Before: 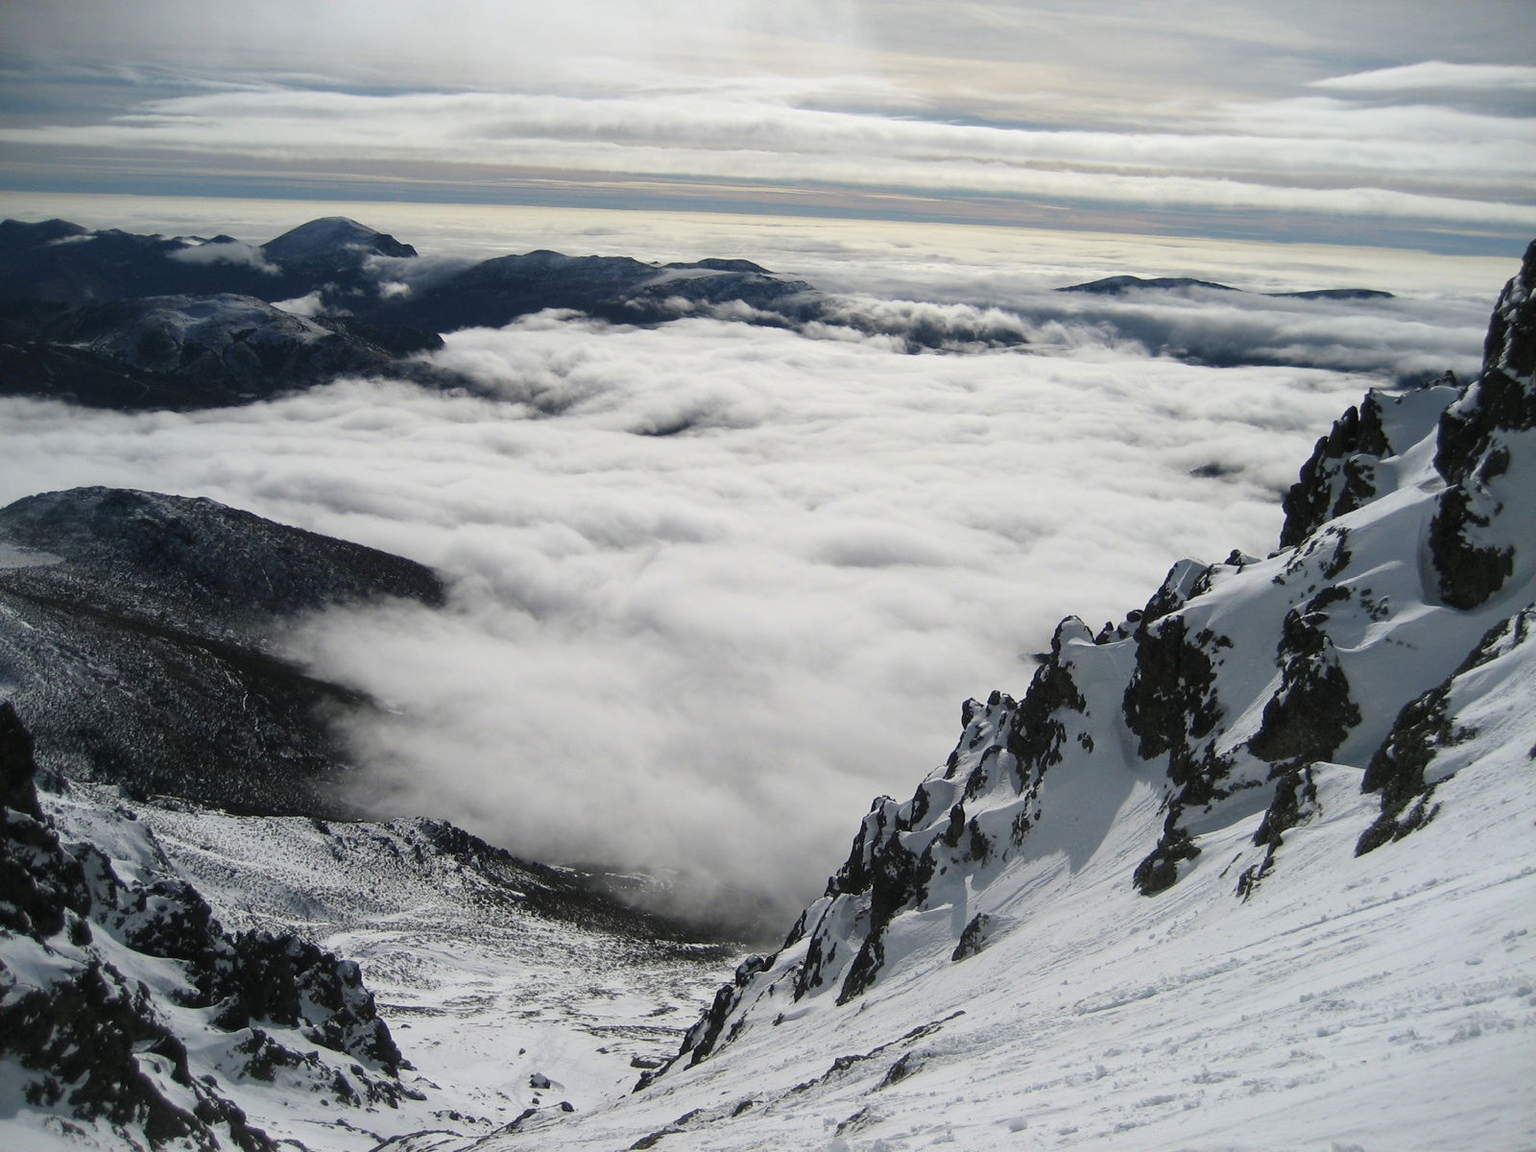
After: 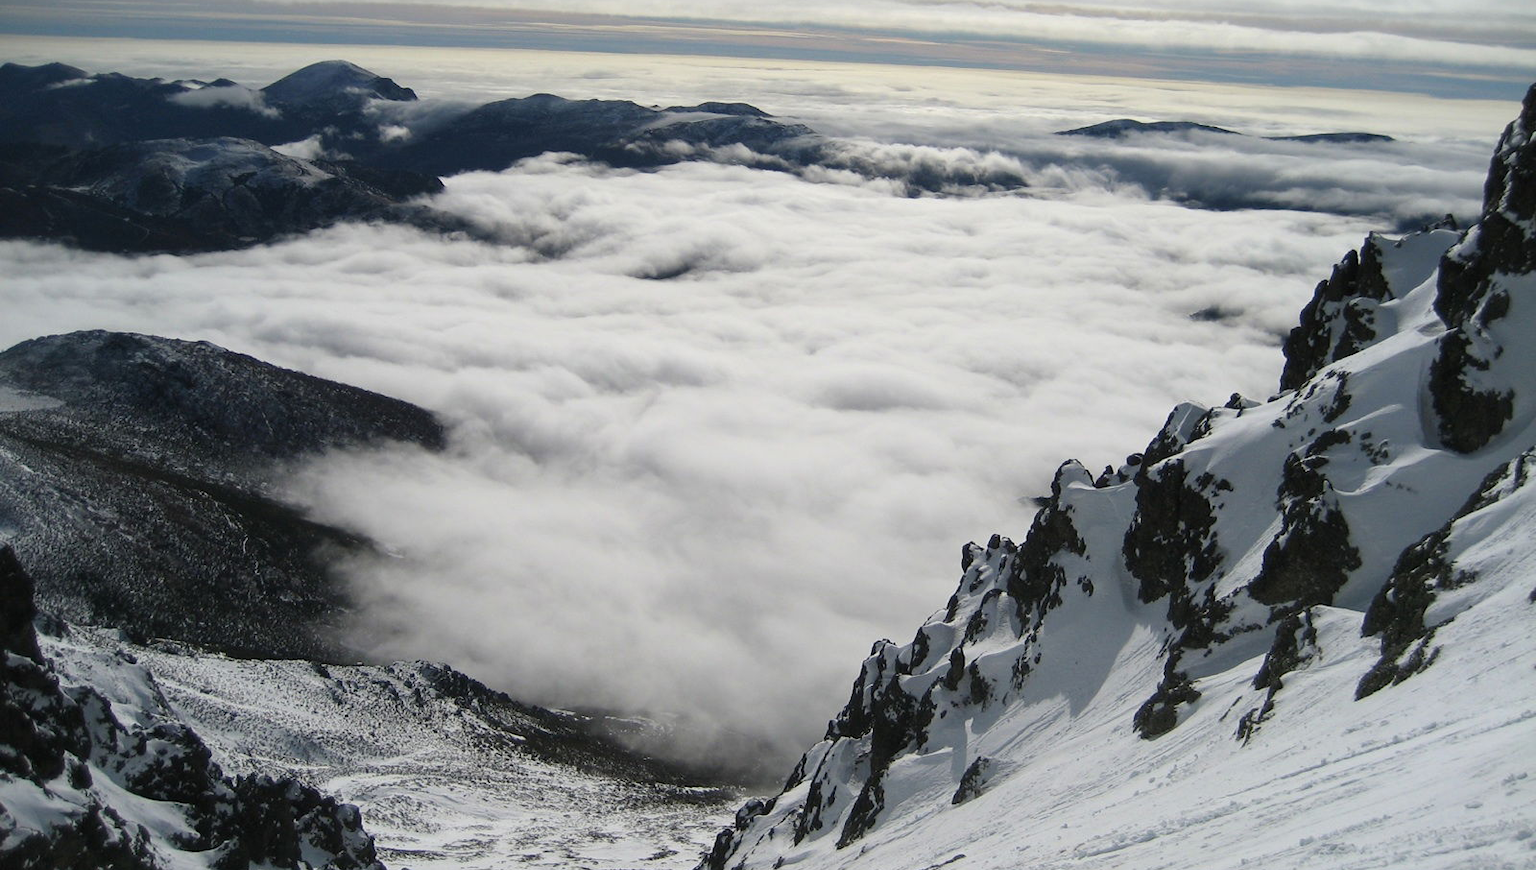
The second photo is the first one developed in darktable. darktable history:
crop: top 13.616%, bottom 10.778%
